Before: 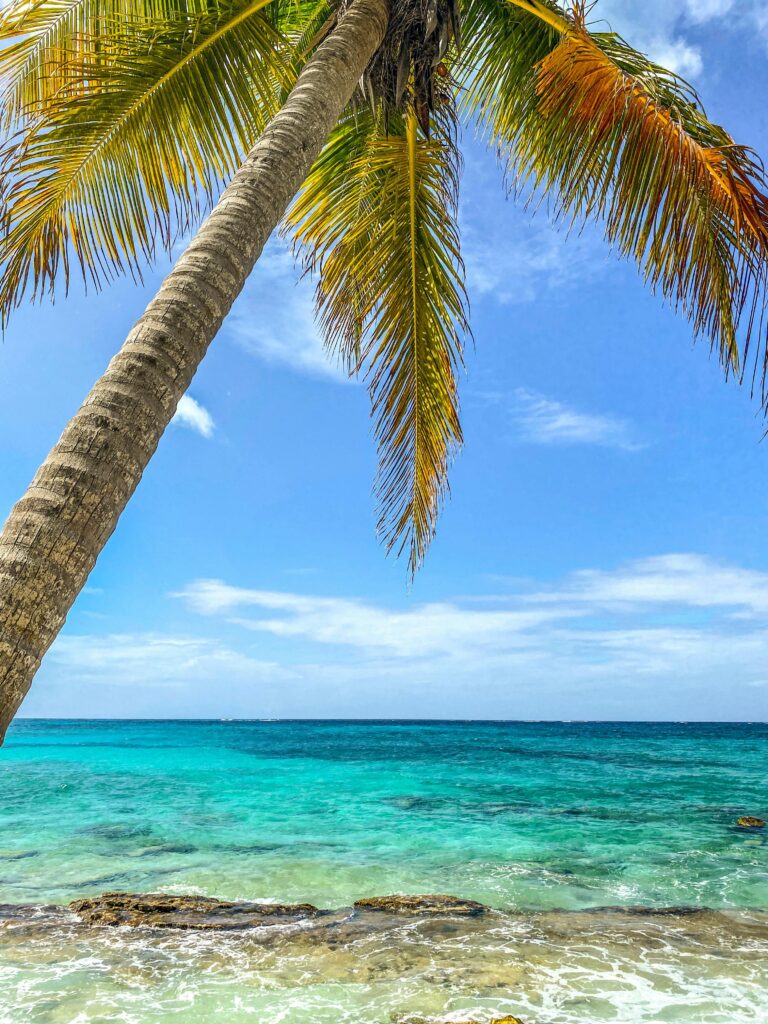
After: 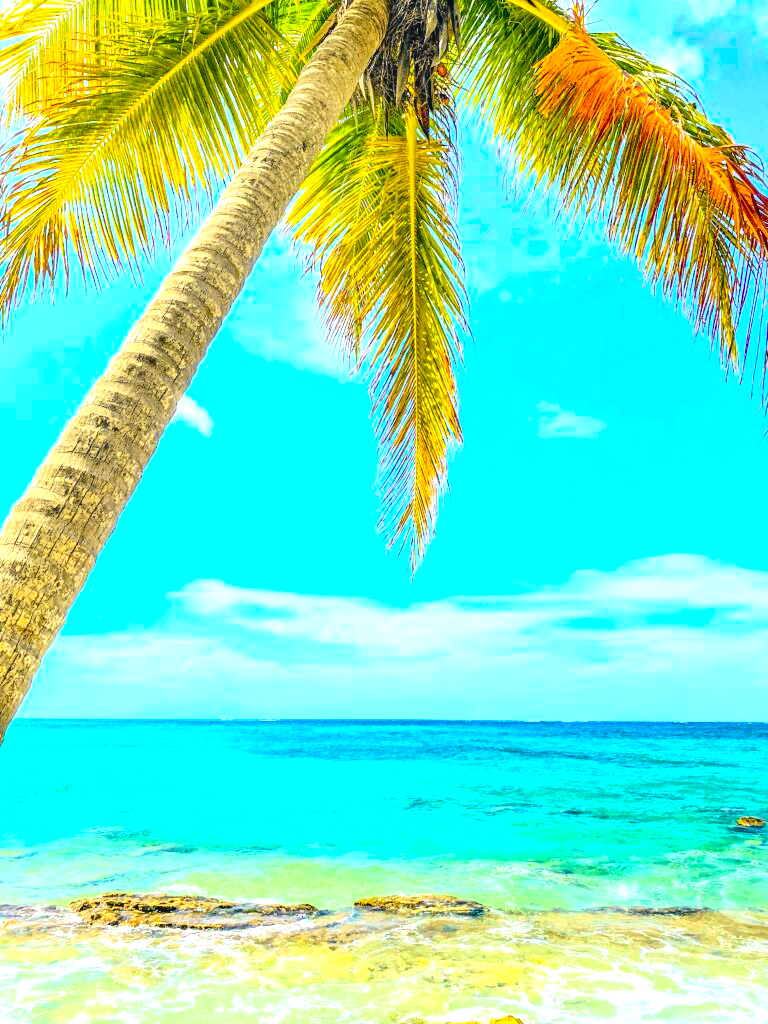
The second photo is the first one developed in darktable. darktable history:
tone curve: curves: ch0 [(0, 0.037) (0.045, 0.055) (0.155, 0.138) (0.29, 0.325) (0.428, 0.513) (0.604, 0.71) (0.824, 0.882) (1, 0.965)]; ch1 [(0, 0) (0.339, 0.334) (0.445, 0.419) (0.476, 0.454) (0.498, 0.498) (0.53, 0.515) (0.557, 0.556) (0.609, 0.649) (0.716, 0.746) (1, 1)]; ch2 [(0, 0) (0.327, 0.318) (0.417, 0.426) (0.46, 0.453) (0.502, 0.5) (0.526, 0.52) (0.554, 0.541) (0.626, 0.65) (0.749, 0.746) (1, 1)], color space Lab, independent channels, preserve colors none
exposure: black level correction 0, exposure 1.388 EV, compensate exposure bias true, compensate highlight preservation false
color balance rgb: linear chroma grading › global chroma 15%, perceptual saturation grading › global saturation 30%
